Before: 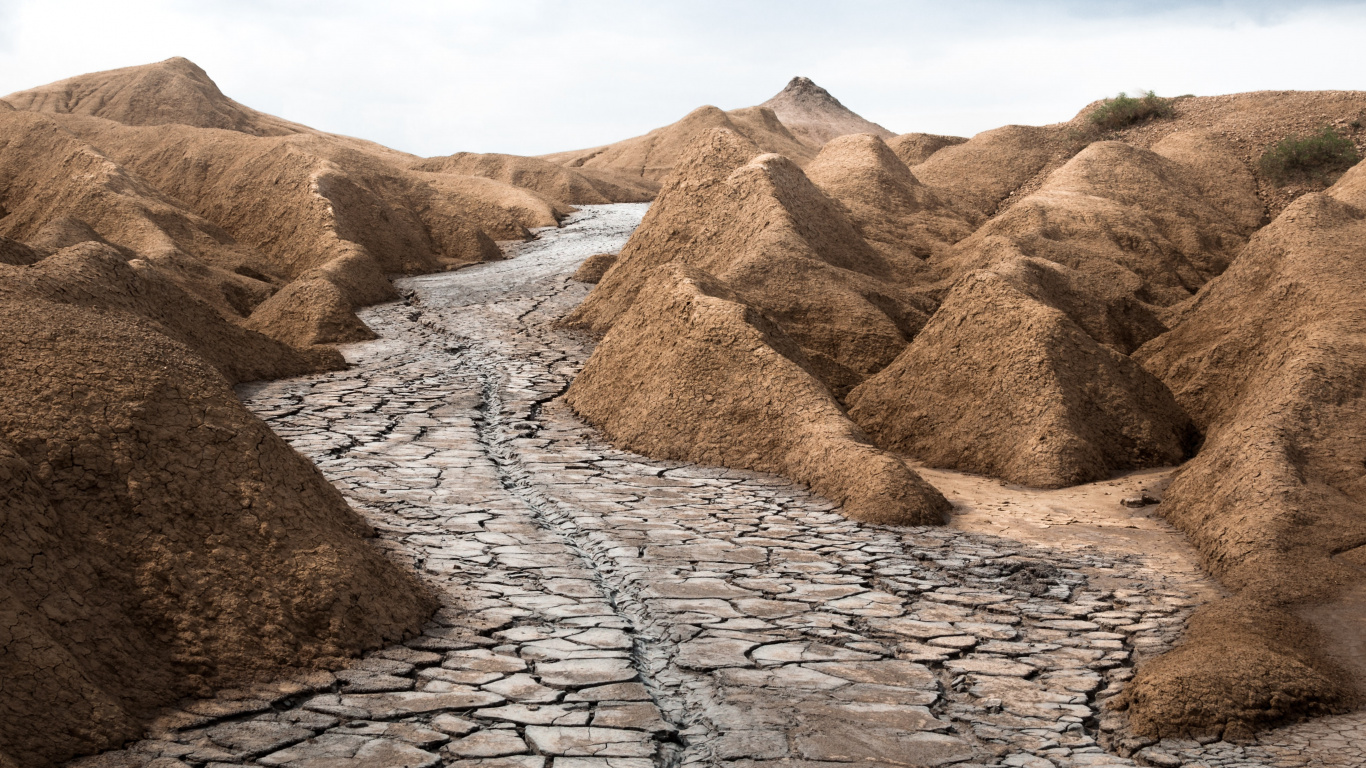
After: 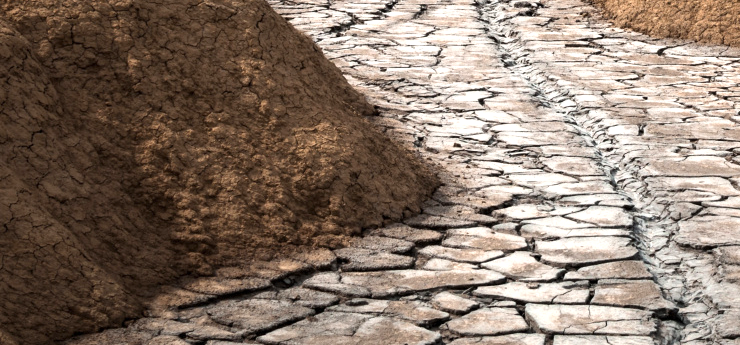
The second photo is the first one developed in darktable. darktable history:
crop and rotate: top 54.959%, right 45.816%, bottom 0.117%
exposure: exposure 0.725 EV, compensate highlight preservation false
